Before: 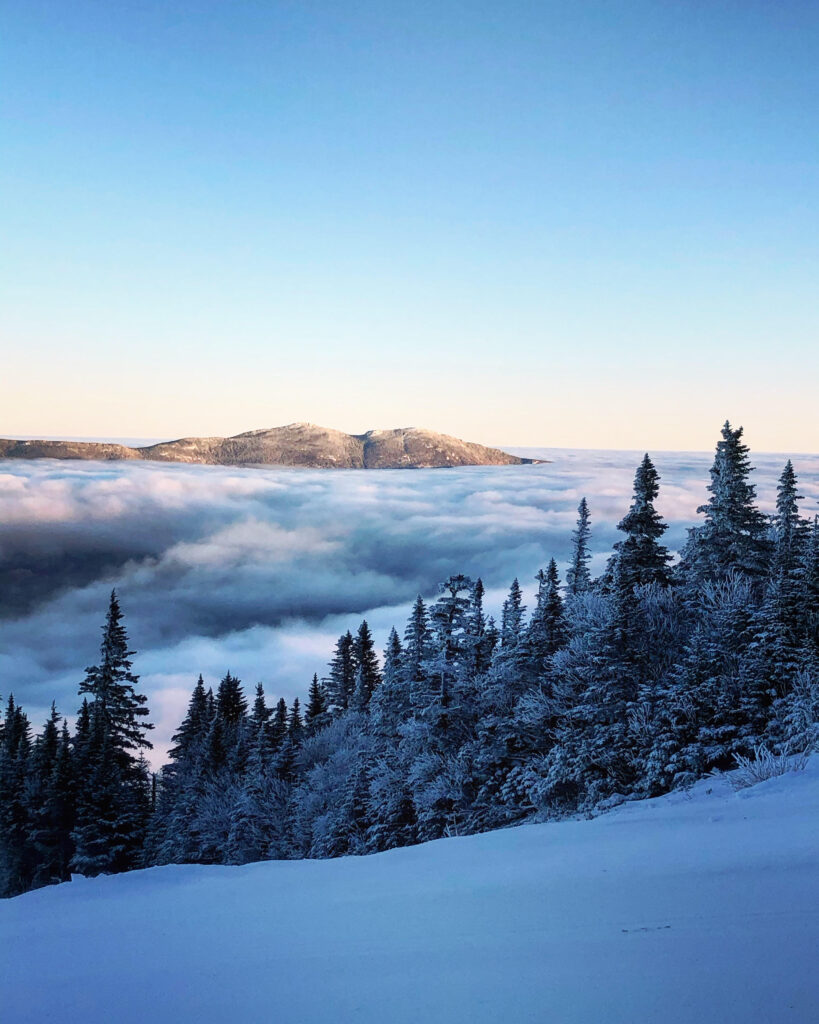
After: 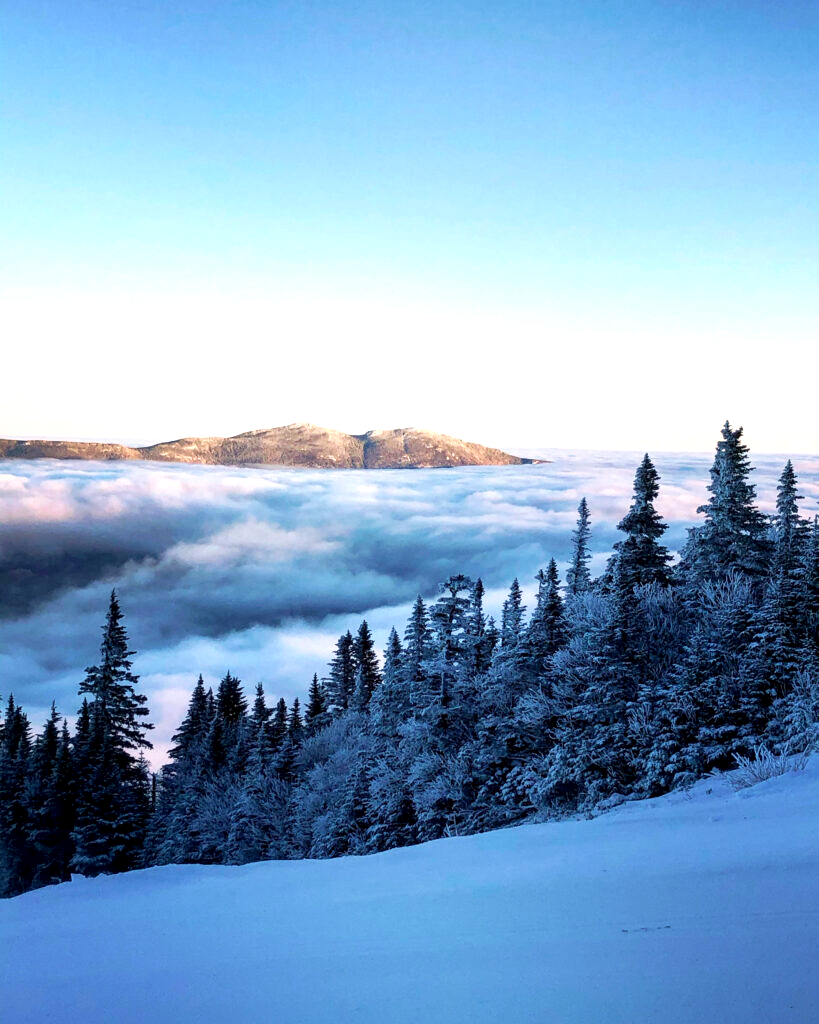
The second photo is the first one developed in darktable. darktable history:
exposure: black level correction 0.005, exposure 0.417 EV, compensate highlight preservation false
velvia: on, module defaults
